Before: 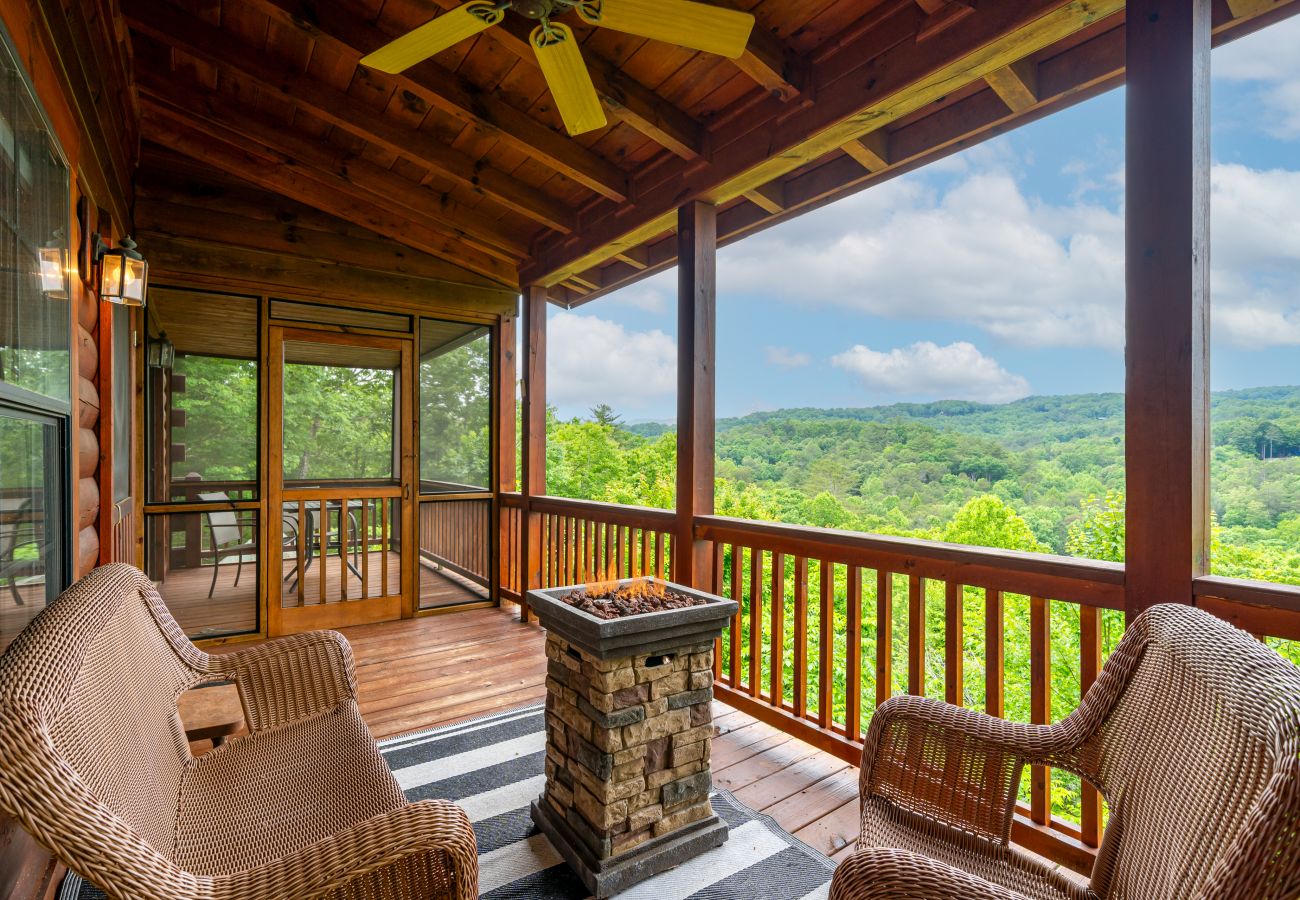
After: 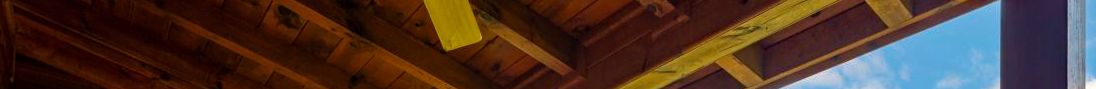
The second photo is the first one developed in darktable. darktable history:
haze removal: strength 0.5, distance 0.43, compatibility mode true, adaptive false
crop and rotate: left 9.644%, top 9.491%, right 6.021%, bottom 80.509%
velvia: on, module defaults
